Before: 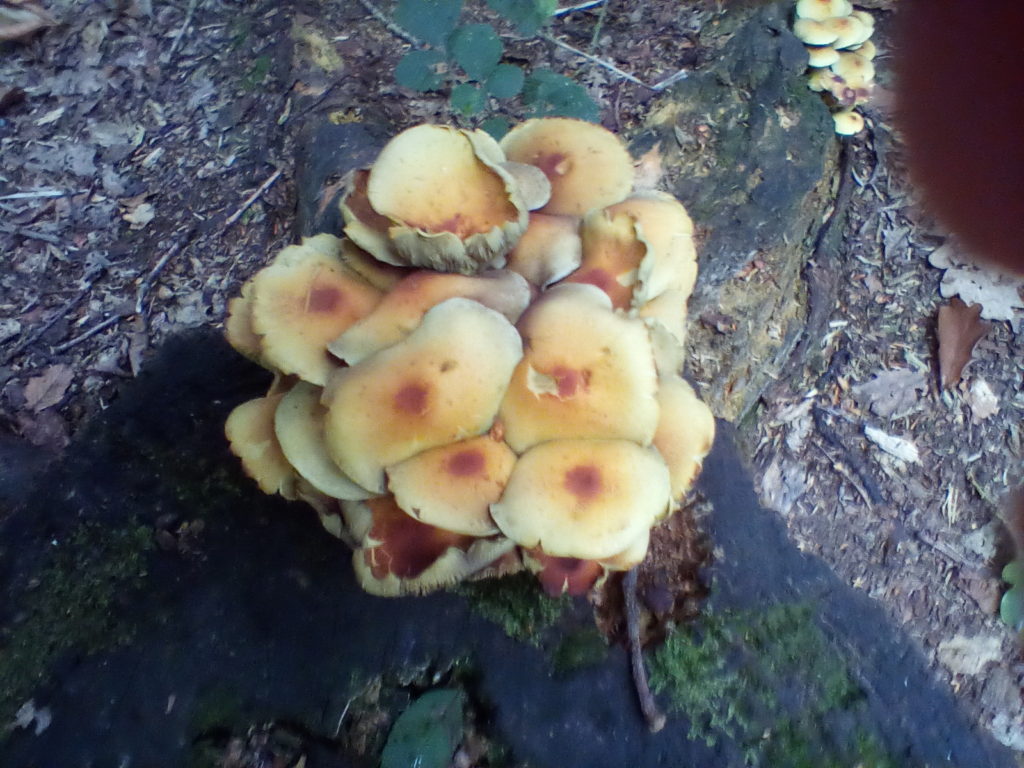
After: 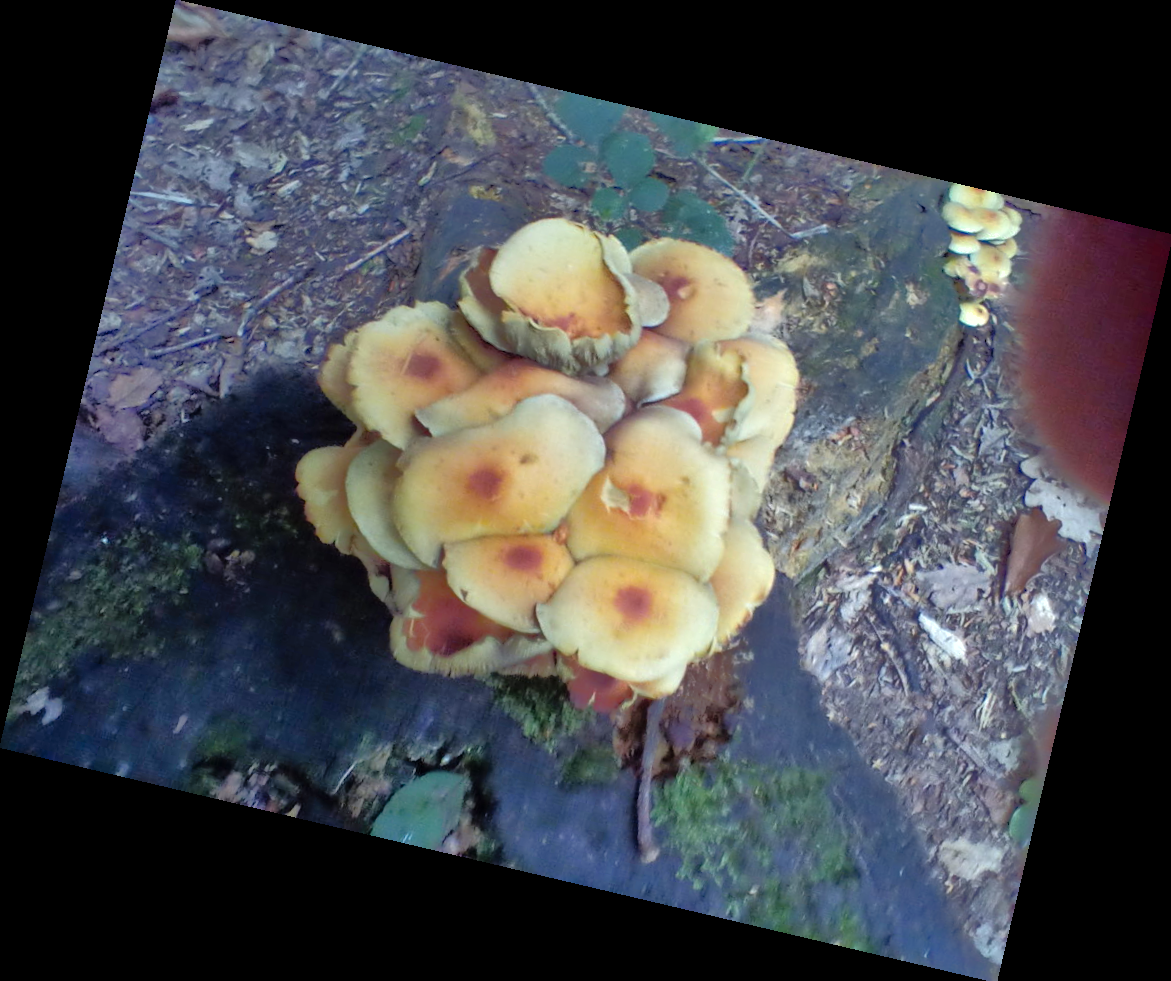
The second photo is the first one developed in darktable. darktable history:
tone equalizer: -8 EV -0.528 EV, -7 EV -0.319 EV, -6 EV -0.083 EV, -5 EV 0.413 EV, -4 EV 0.985 EV, -3 EV 0.791 EV, -2 EV -0.01 EV, -1 EV 0.14 EV, +0 EV -0.012 EV, smoothing 1
shadows and highlights: on, module defaults
rotate and perspective: rotation 13.27°, automatic cropping off
